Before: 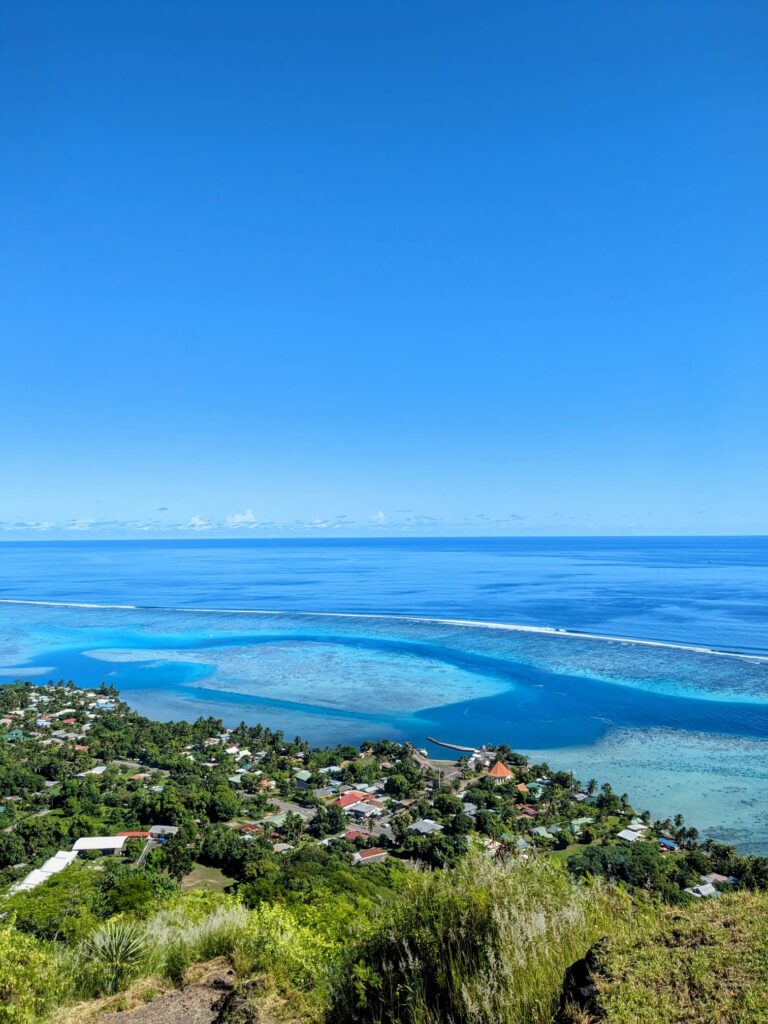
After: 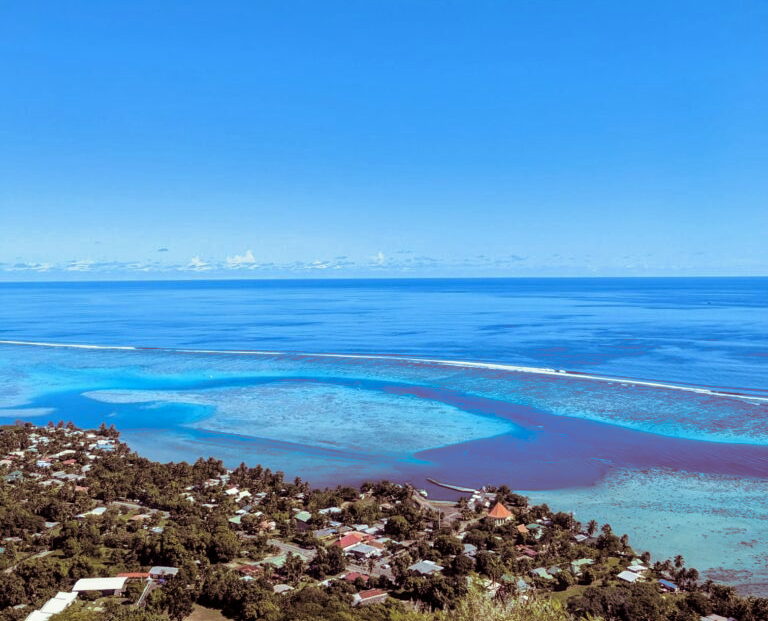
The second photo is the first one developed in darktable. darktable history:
shadows and highlights: shadows 32, highlights -32, soften with gaussian
crop and rotate: top 25.357%, bottom 13.942%
split-toning: on, module defaults
